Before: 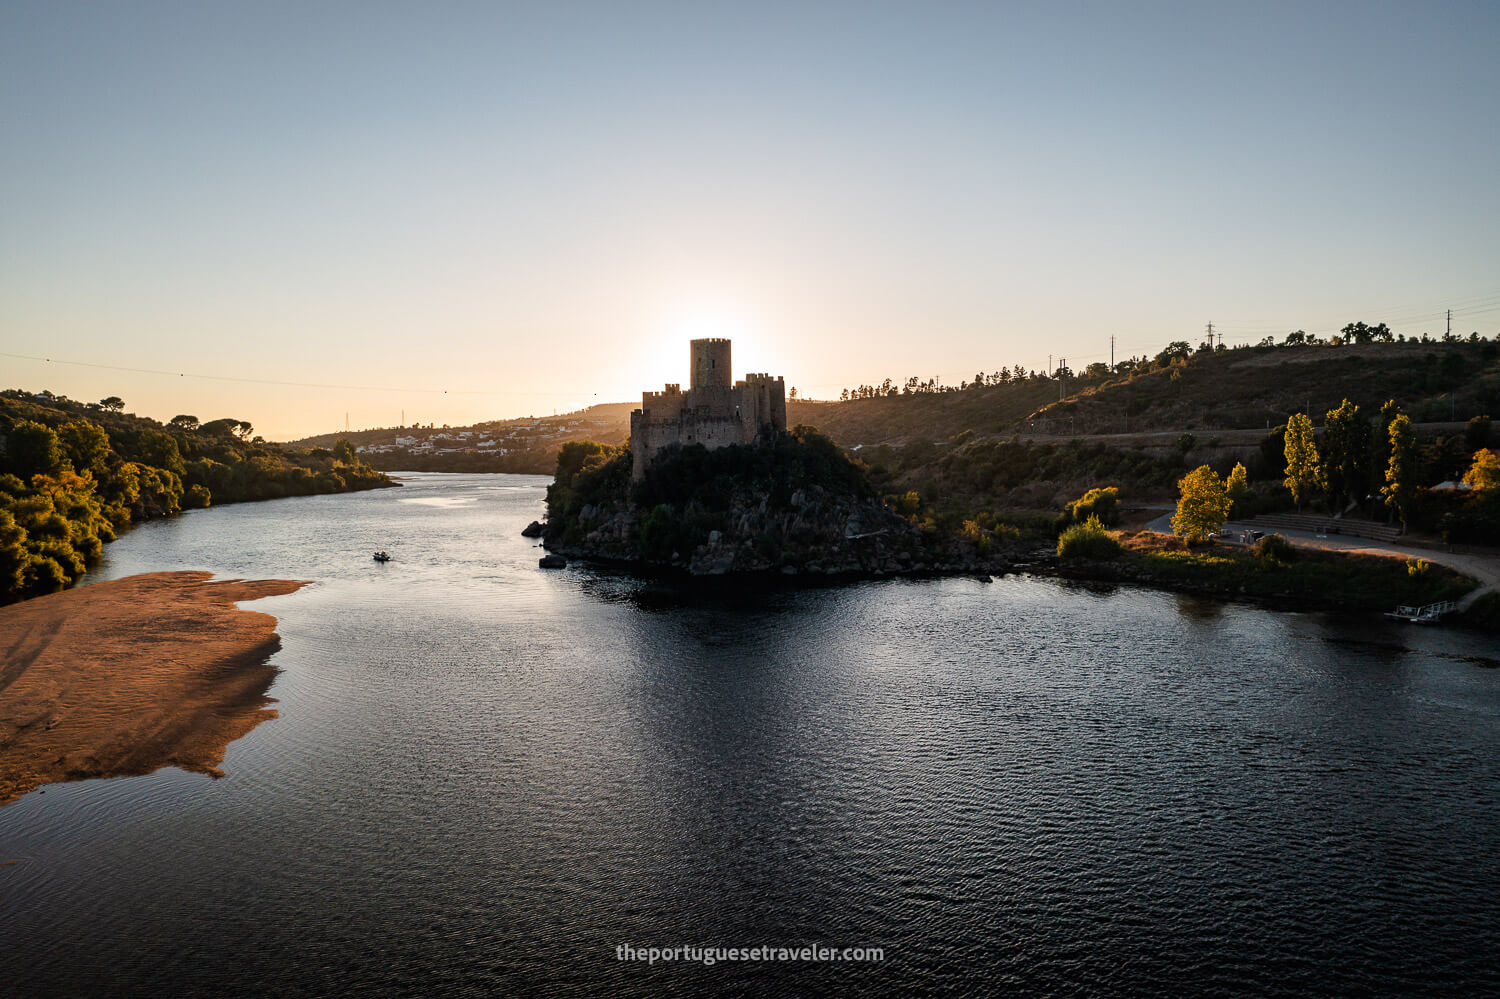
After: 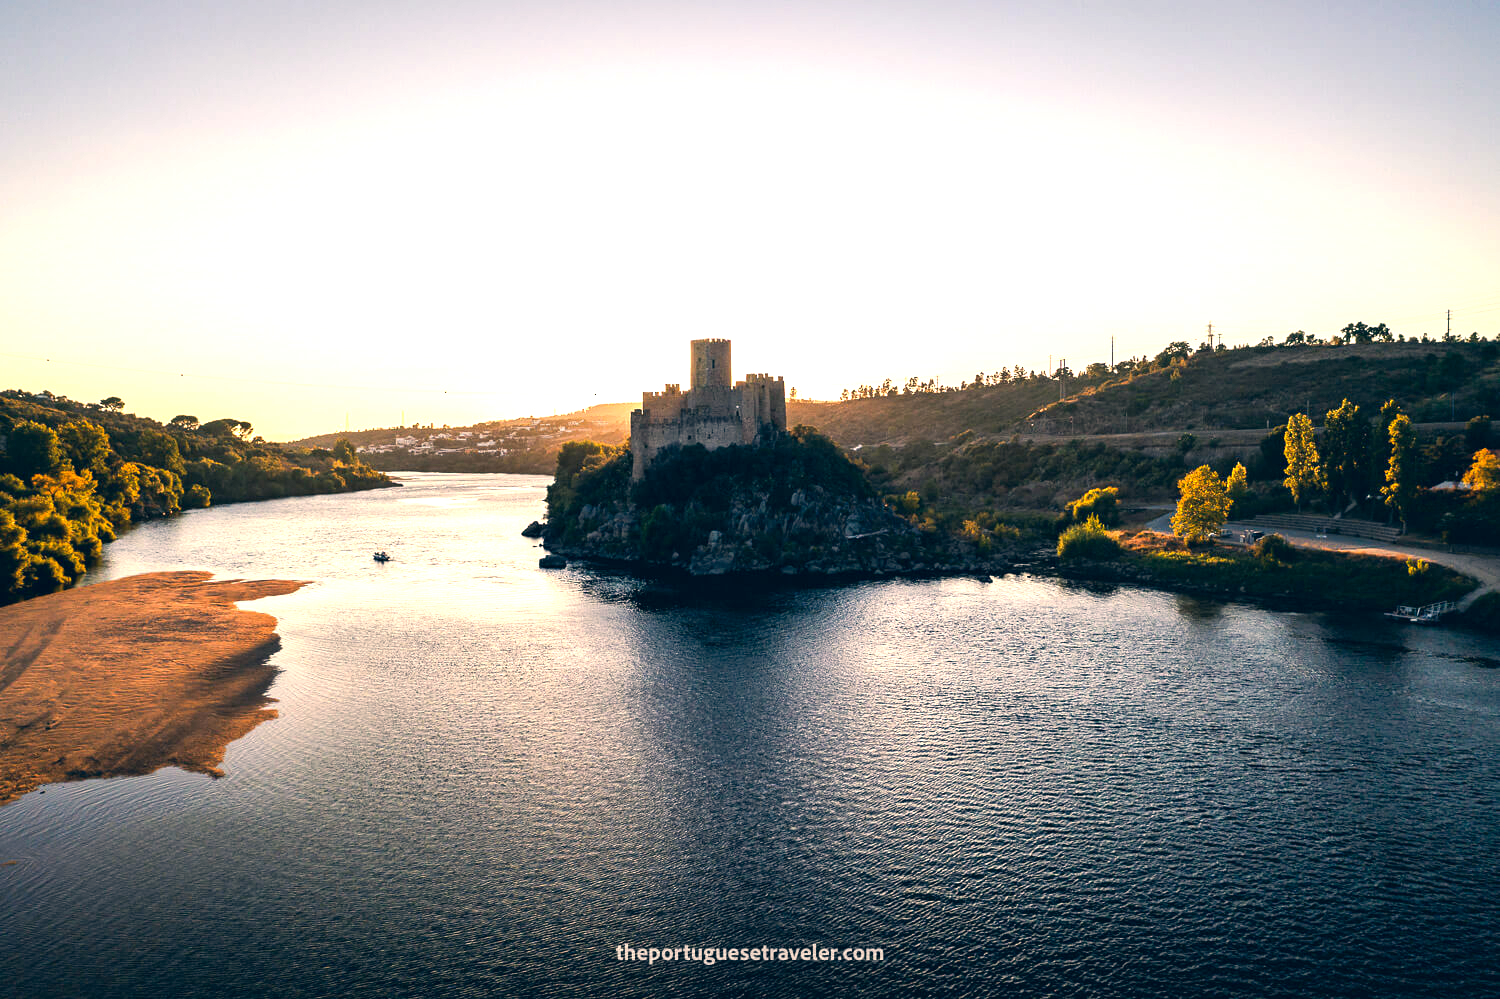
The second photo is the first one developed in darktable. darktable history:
exposure: black level correction 0, exposure 1.2 EV, compensate exposure bias true, compensate highlight preservation false
color correction: highlights a* 10.32, highlights b* 14.75, shadows a* -10.37, shadows b* -14.95
